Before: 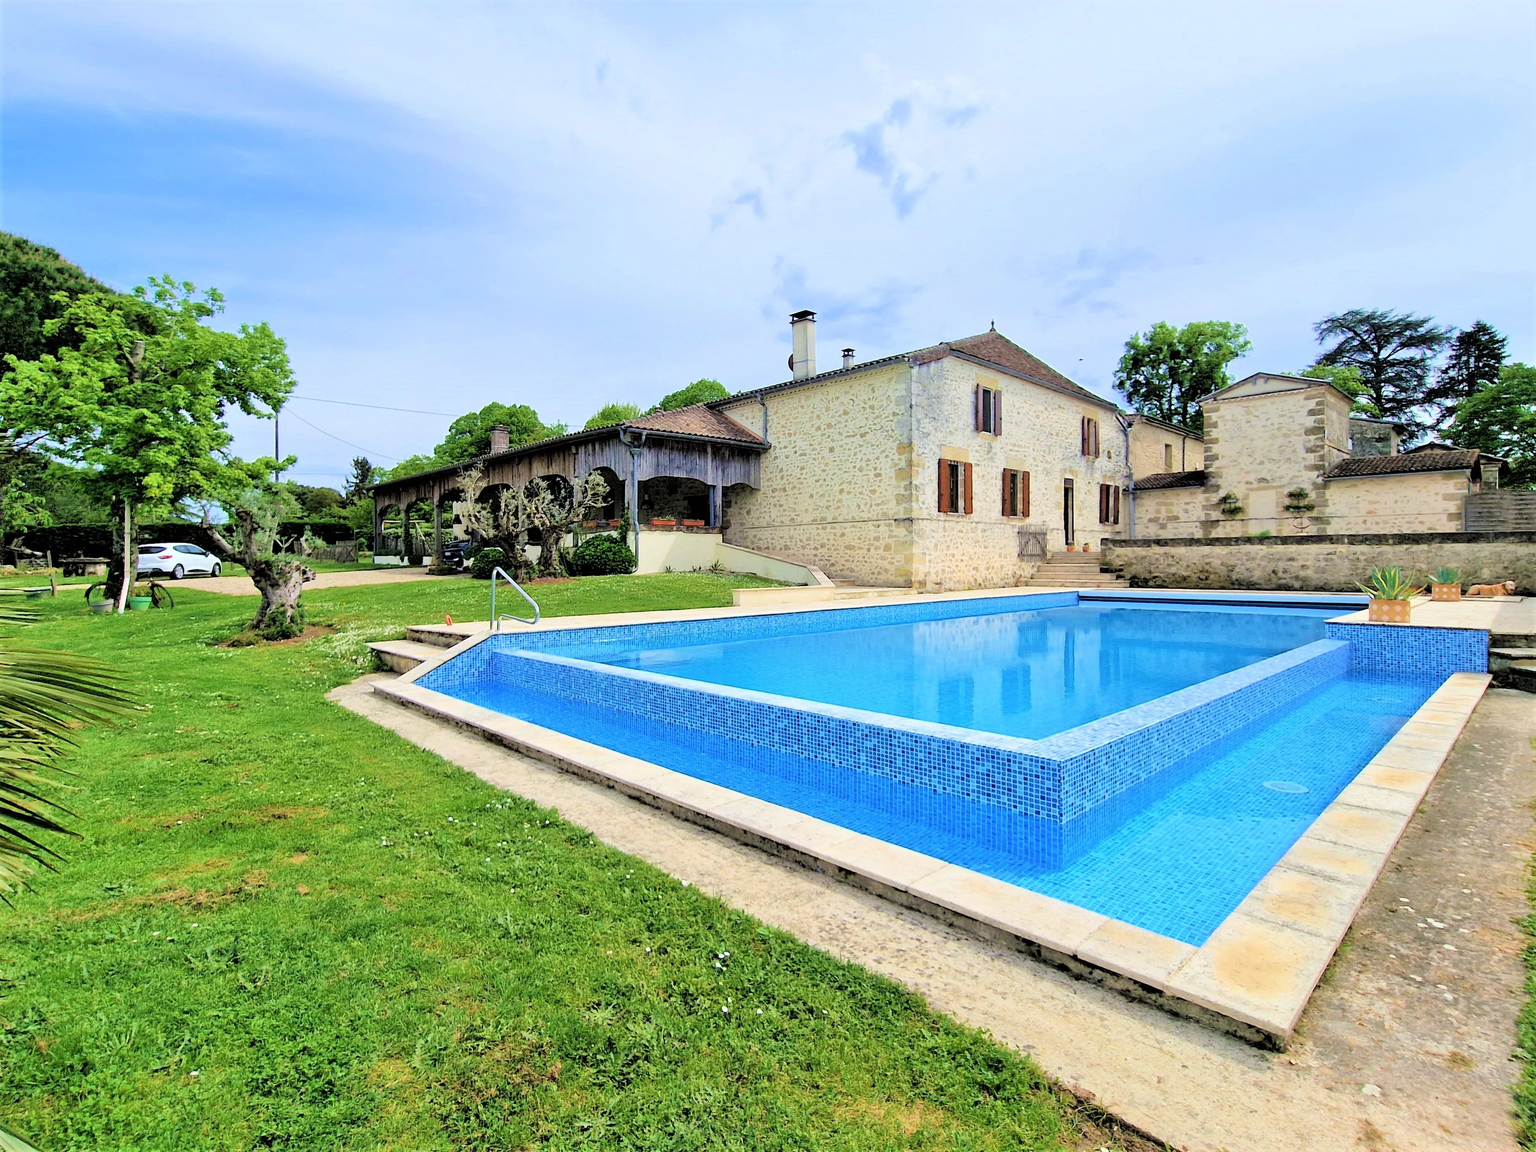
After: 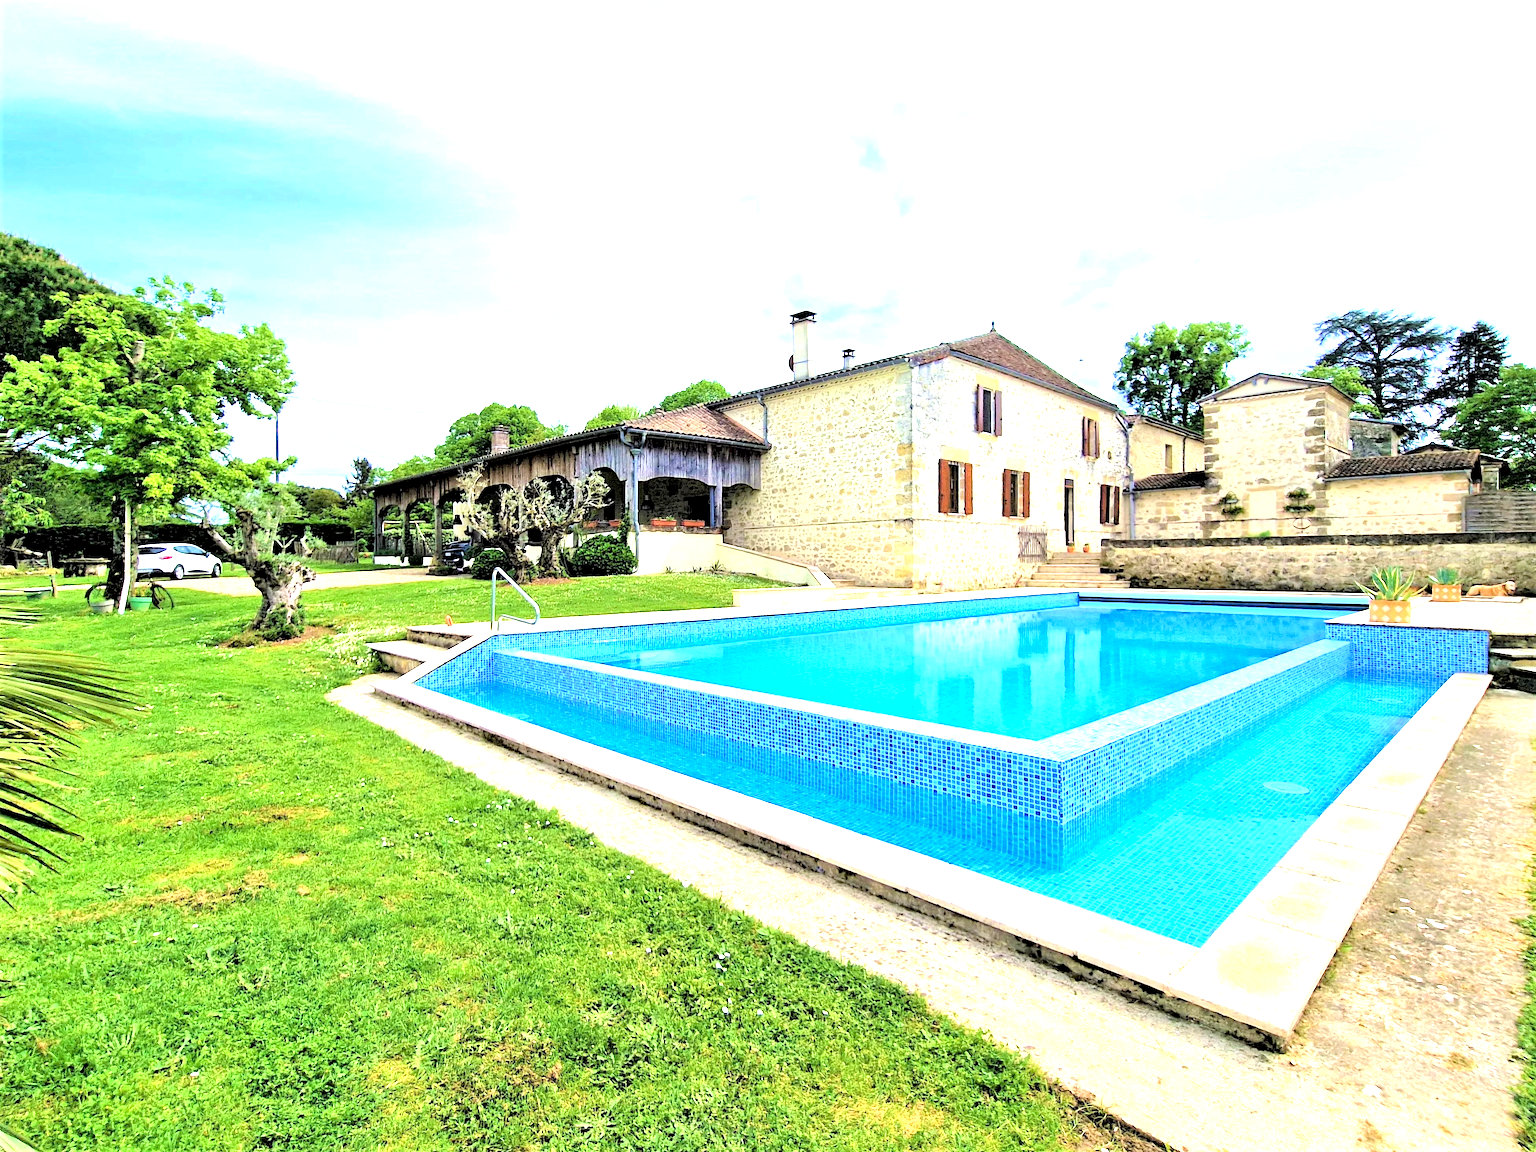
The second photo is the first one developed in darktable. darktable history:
exposure: black level correction 0.001, exposure 1.116 EV, compensate highlight preservation false
haze removal: compatibility mode true, adaptive false
